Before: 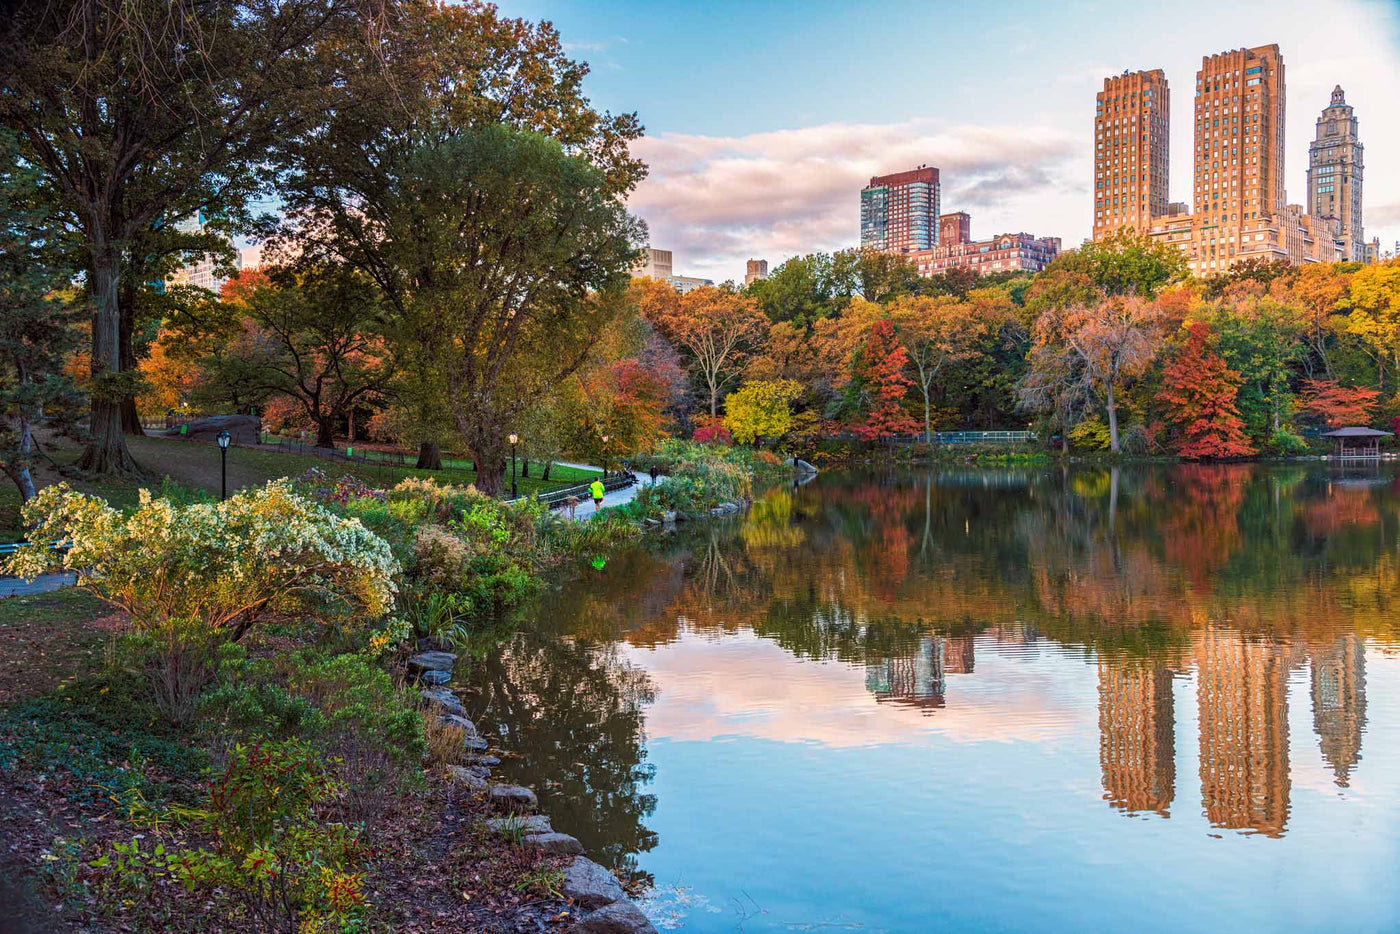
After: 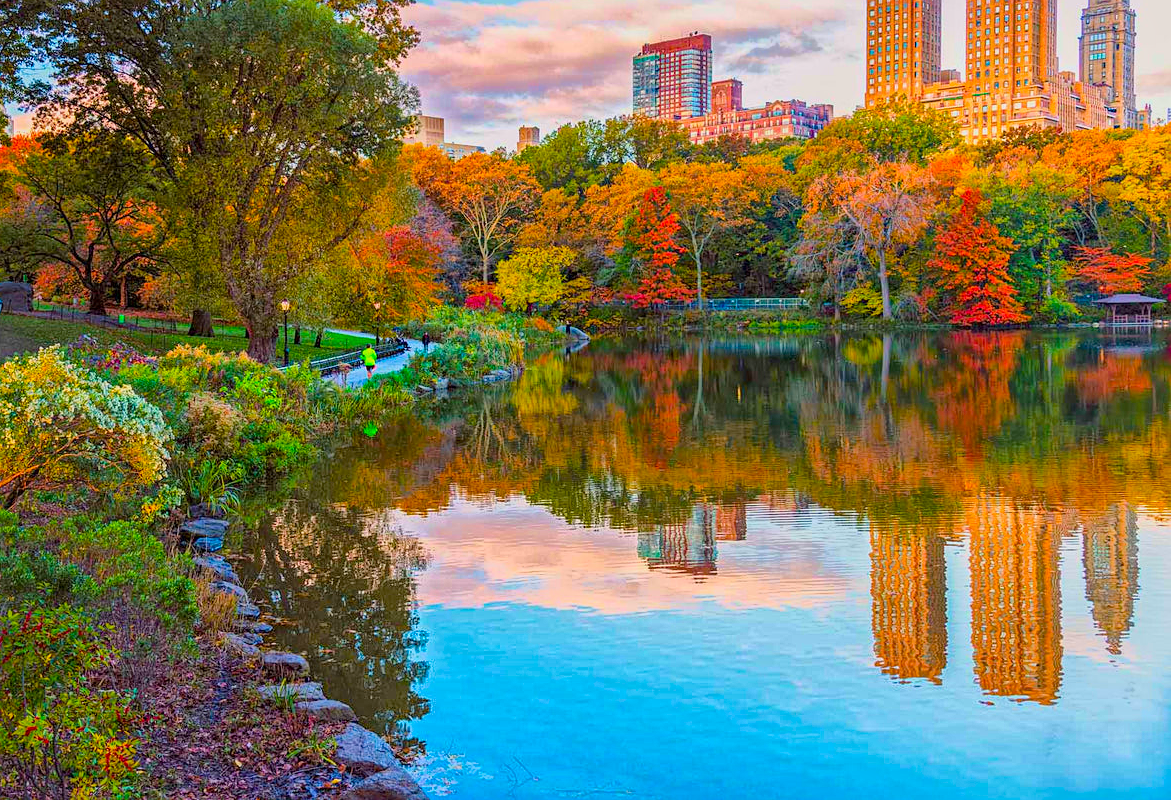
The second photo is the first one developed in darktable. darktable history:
sharpen: radius 1.272, amount 0.305, threshold 0
haze removal: compatibility mode true, adaptive false
exposure: black level correction 0, exposure 0.9 EV, compensate highlight preservation false
velvia: strength 32%, mid-tones bias 0.2
crop: left 16.315%, top 14.246%
global tonemap: drago (1, 100), detail 1
